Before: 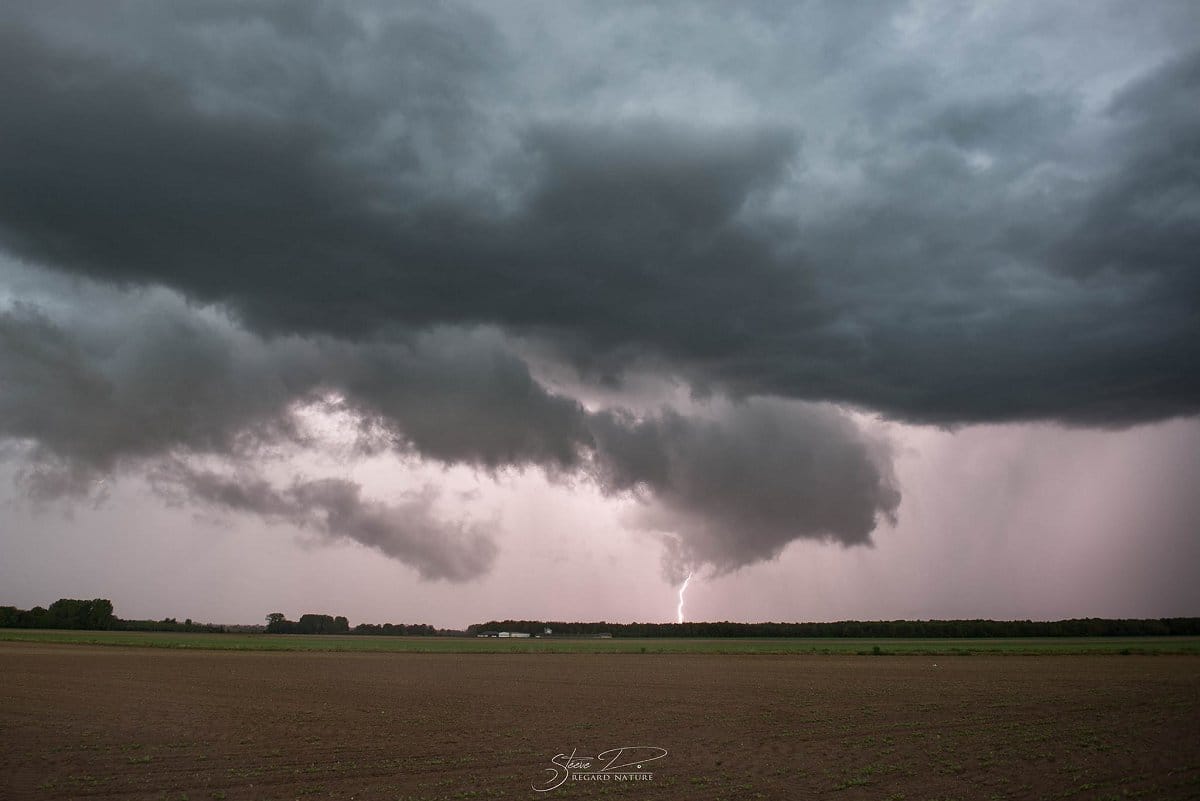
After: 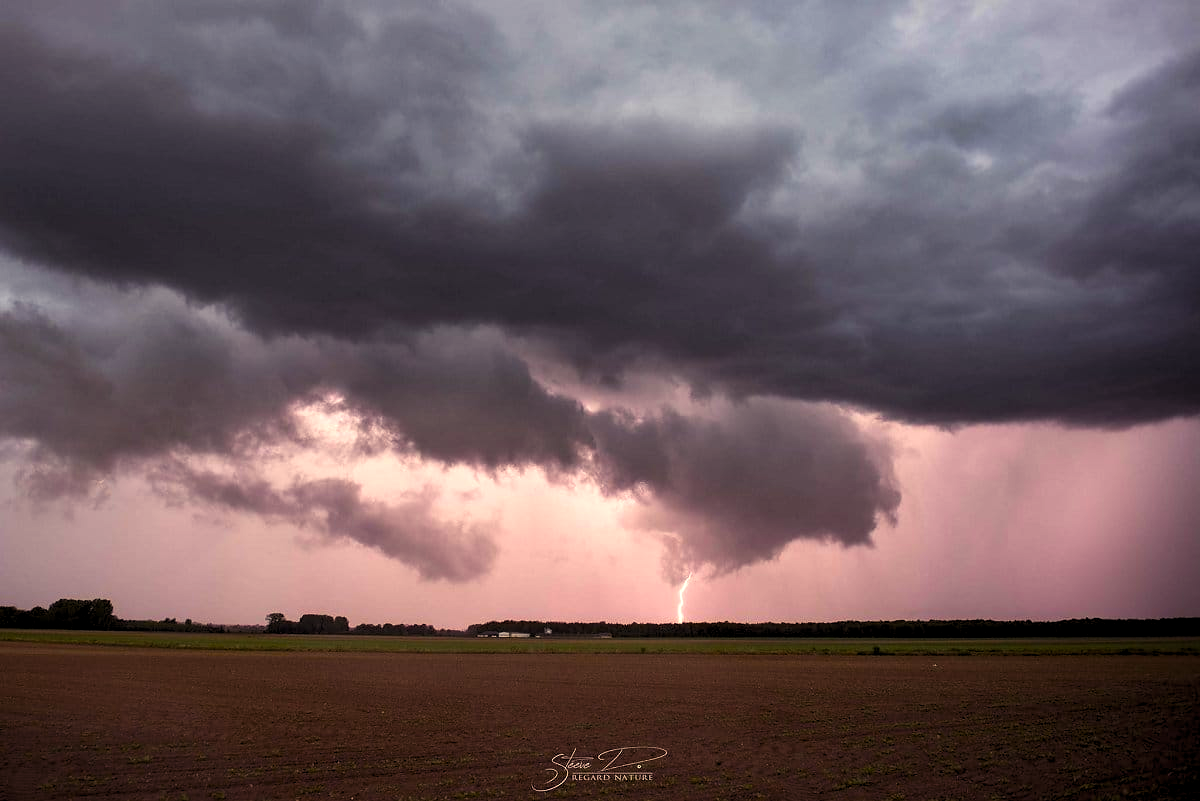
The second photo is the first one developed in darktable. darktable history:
levels: white 99.98%, levels [0.055, 0.477, 0.9]
color balance rgb: power › luminance -7.64%, power › chroma 1.34%, power › hue 330.49°, highlights gain › chroma 3.068%, highlights gain › hue 78.01°, perceptual saturation grading › global saturation 76.144%, perceptual saturation grading › shadows -28.98%
